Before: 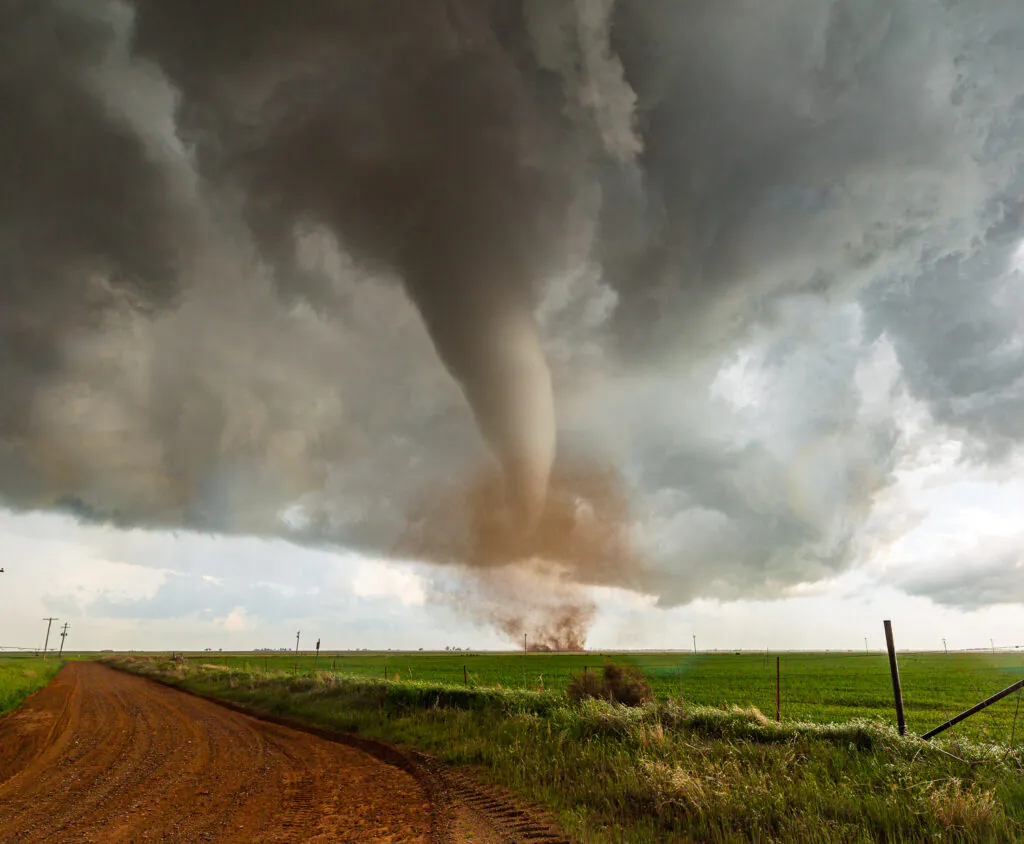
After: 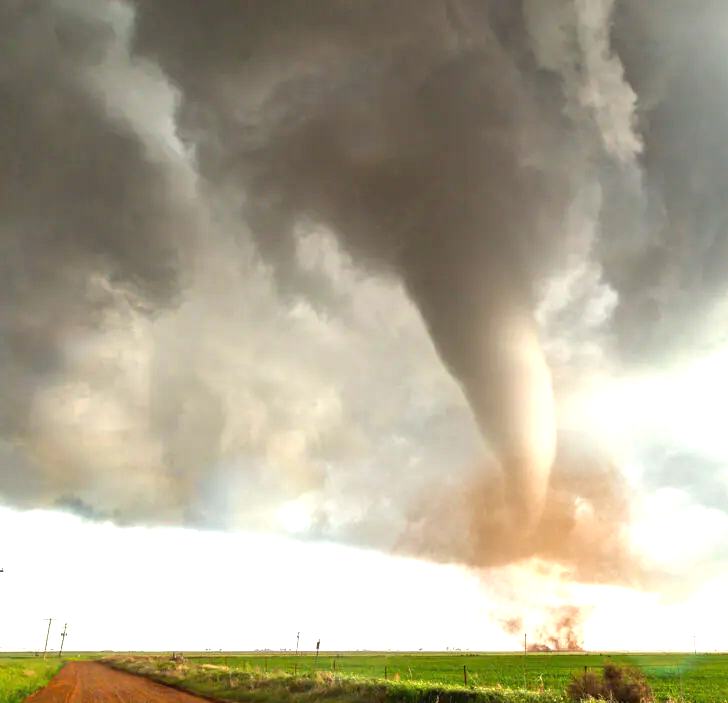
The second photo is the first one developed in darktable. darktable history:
crop: right 28.885%, bottom 16.626%
exposure: black level correction 0, exposure 1.4 EV, compensate highlight preservation false
